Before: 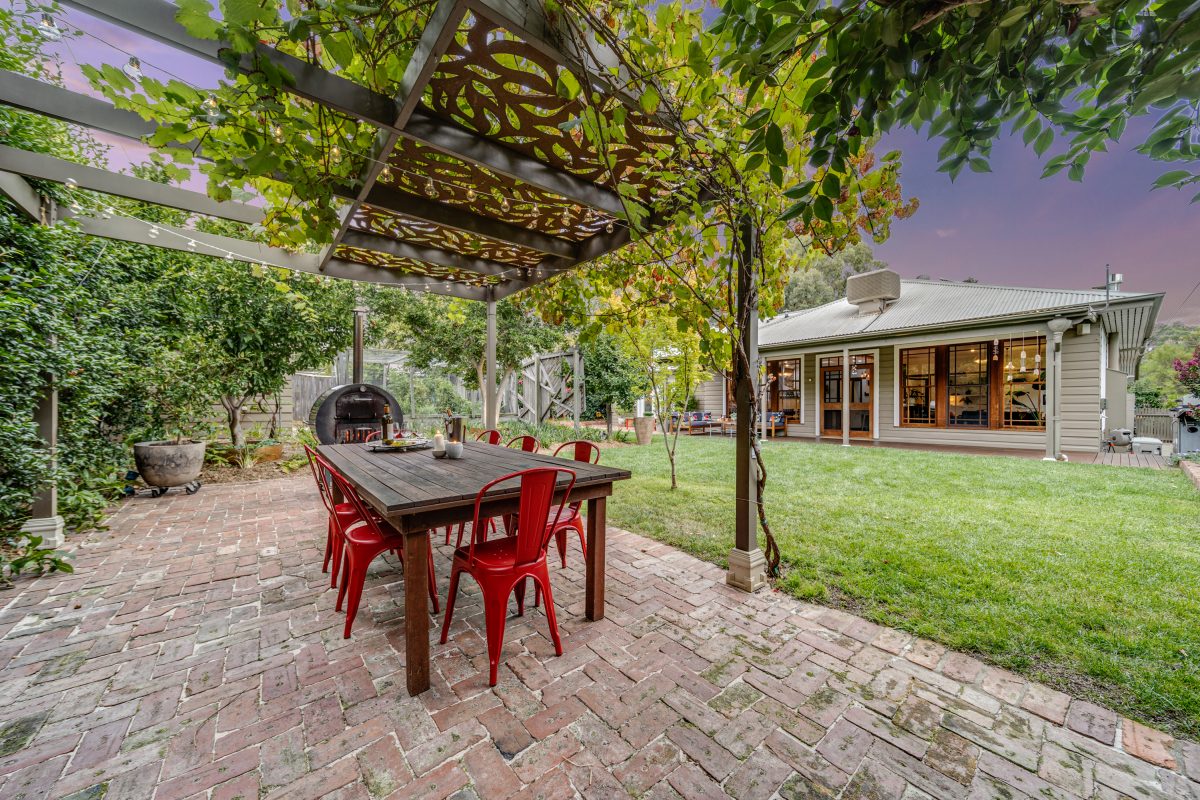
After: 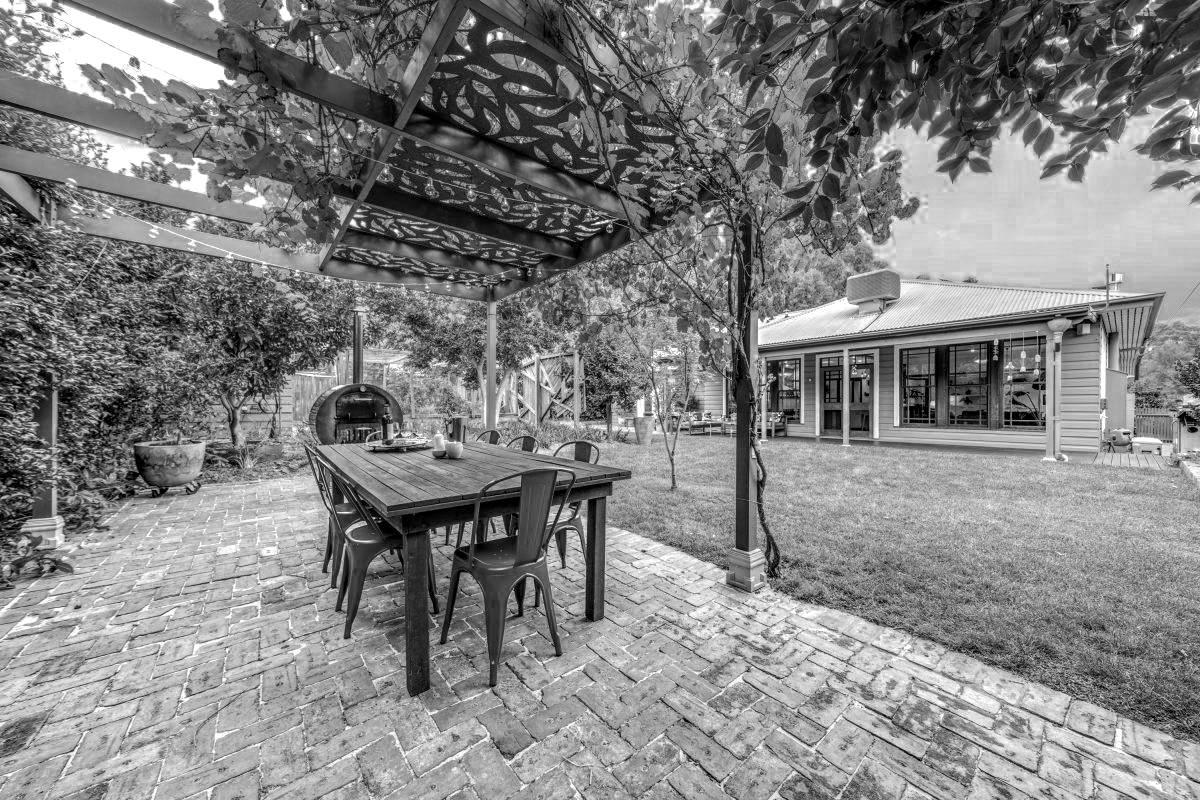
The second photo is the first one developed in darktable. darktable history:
color zones: curves: ch0 [(0, 0.613) (0.01, 0.613) (0.245, 0.448) (0.498, 0.529) (0.642, 0.665) (0.879, 0.777) (0.99, 0.613)]; ch1 [(0, 0) (0.143, 0) (0.286, 0) (0.429, 0) (0.571, 0) (0.714, 0) (0.857, 0)]
color balance rgb: highlights gain › chroma 2.207%, highlights gain › hue 74.94°, linear chroma grading › global chroma 49.512%, perceptual saturation grading › global saturation 39.122%, perceptual brilliance grading › global brilliance 12.284%, global vibrance 20.583%
local contrast: on, module defaults
